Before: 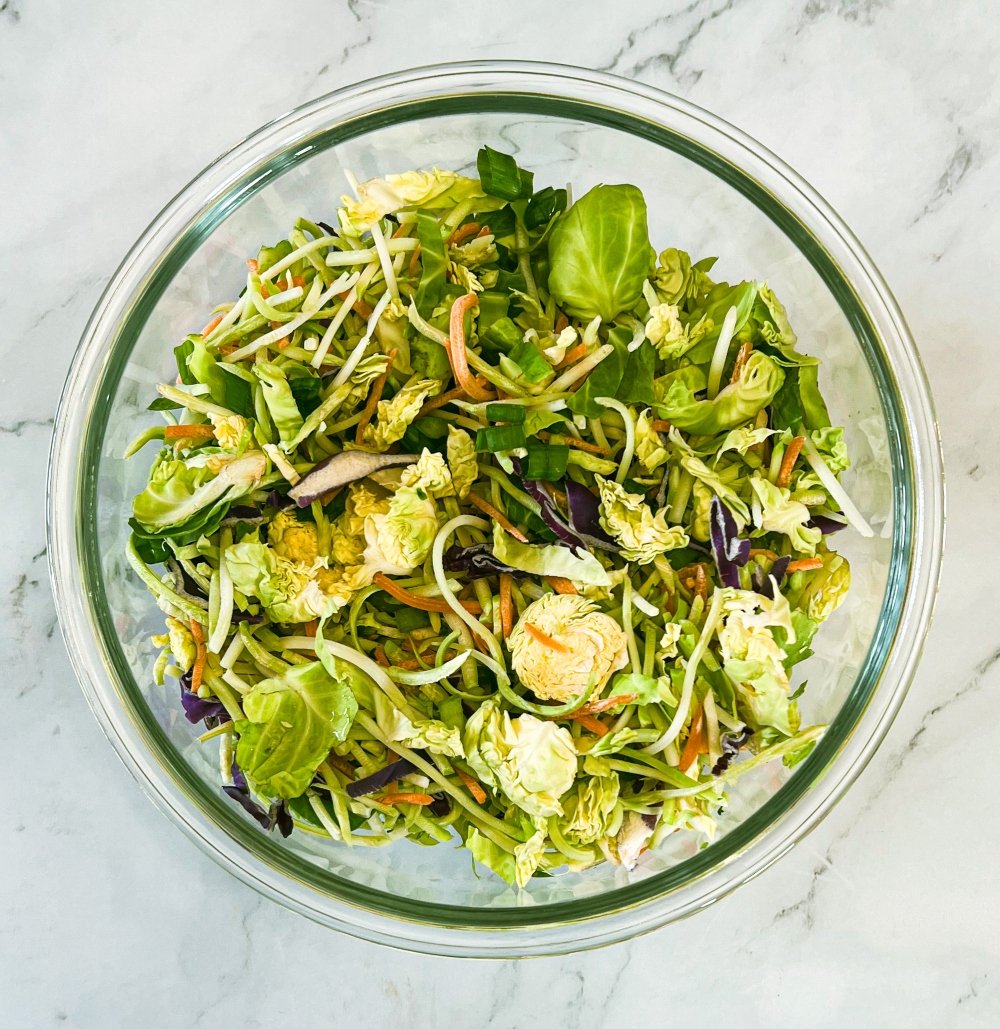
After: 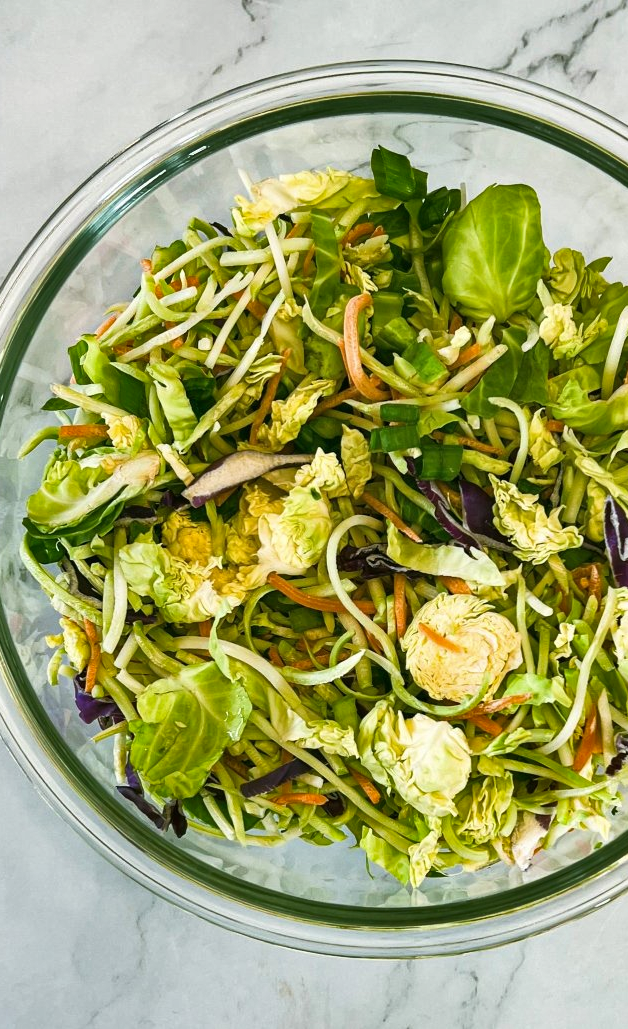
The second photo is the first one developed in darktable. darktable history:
shadows and highlights: soften with gaussian
crop: left 10.644%, right 26.528%
